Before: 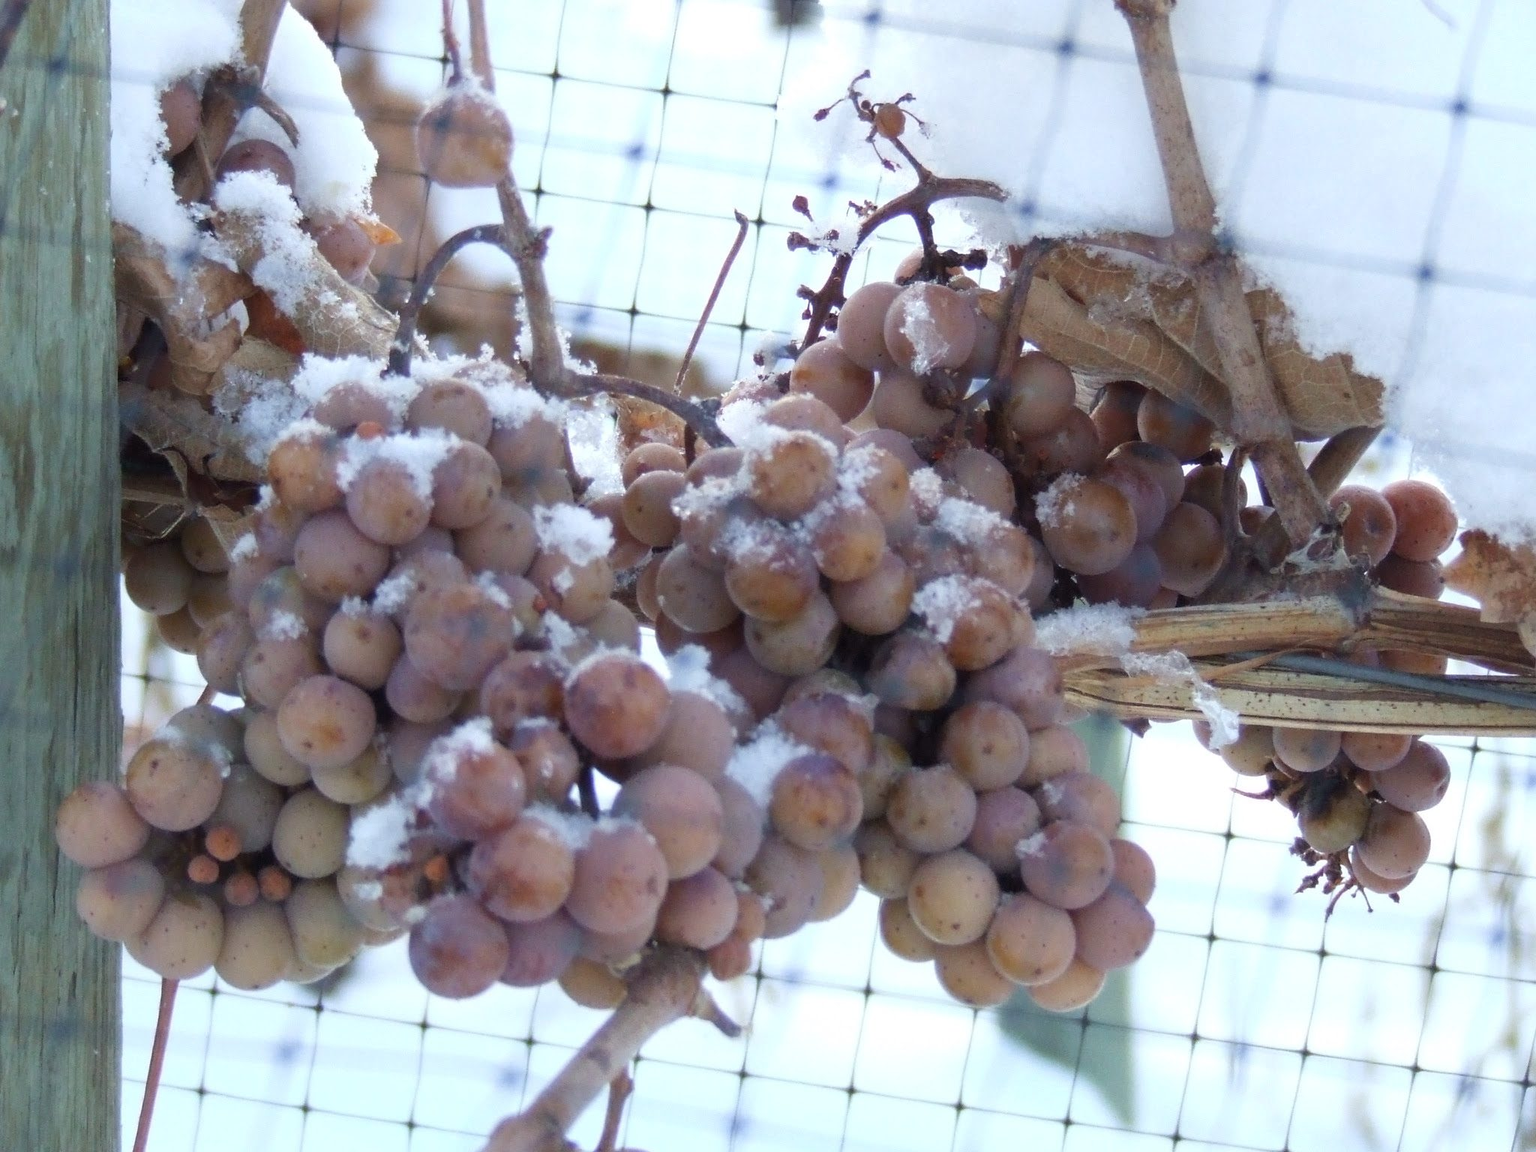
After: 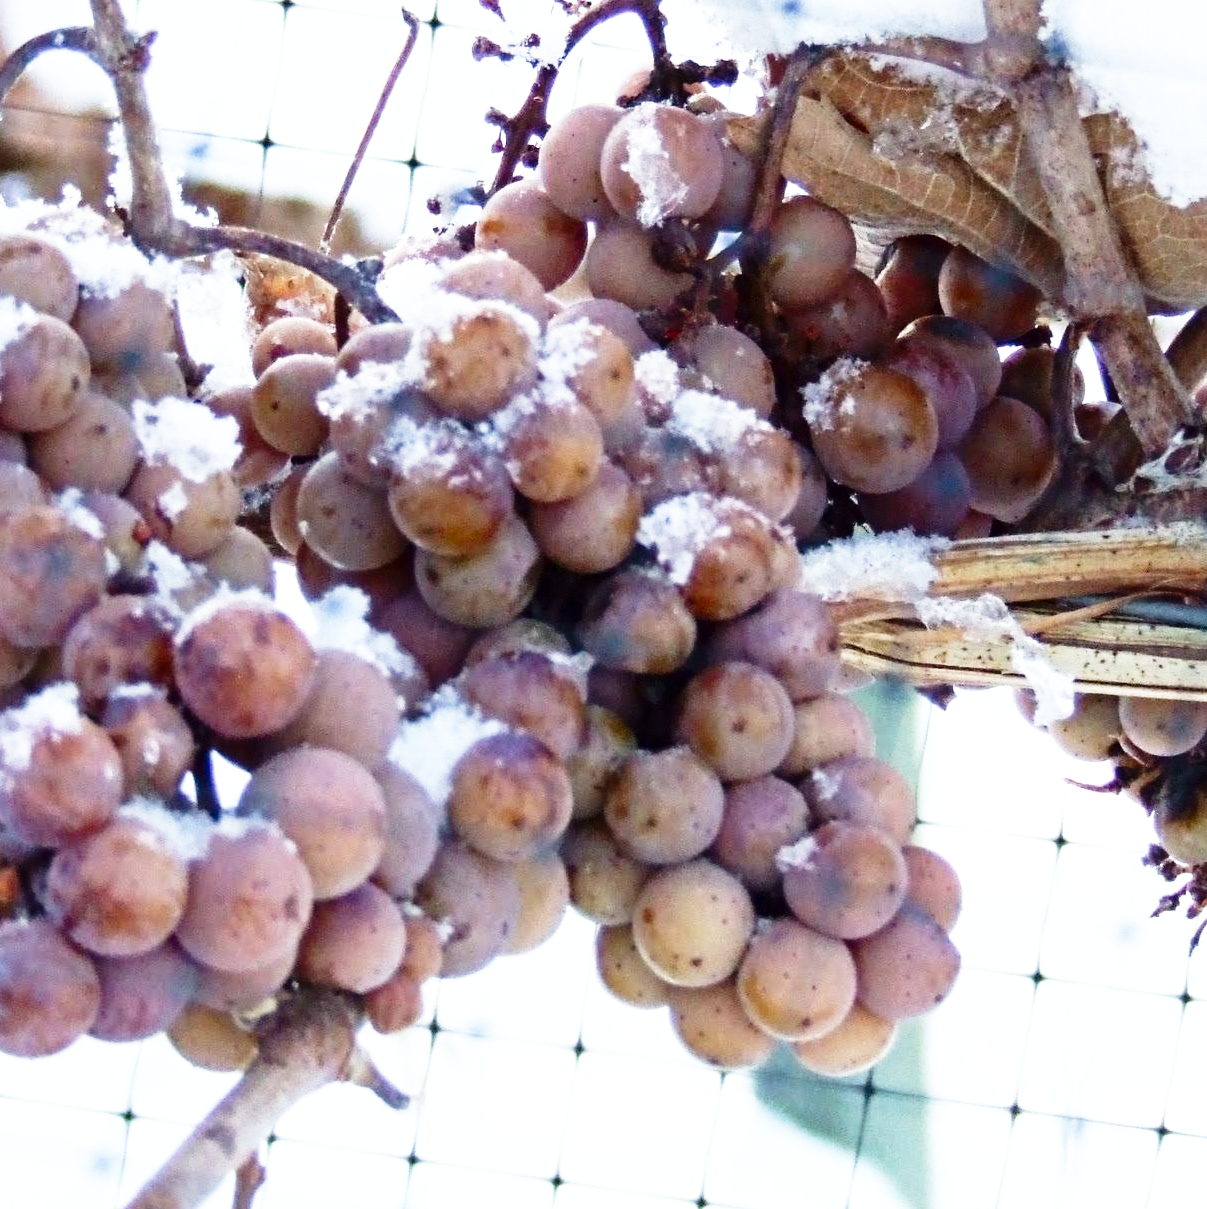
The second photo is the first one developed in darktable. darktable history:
contrast brightness saturation: contrast 0.069, brightness -0.153, saturation 0.109
contrast equalizer: y [[0.5, 0.5, 0.501, 0.63, 0.504, 0.5], [0.5 ×6], [0.5 ×6], [0 ×6], [0 ×6]]
crop and rotate: left 28.269%, top 17.814%, right 12.756%, bottom 3.456%
base curve: curves: ch0 [(0, 0) (0.026, 0.03) (0.109, 0.232) (0.351, 0.748) (0.669, 0.968) (1, 1)], preserve colors none
